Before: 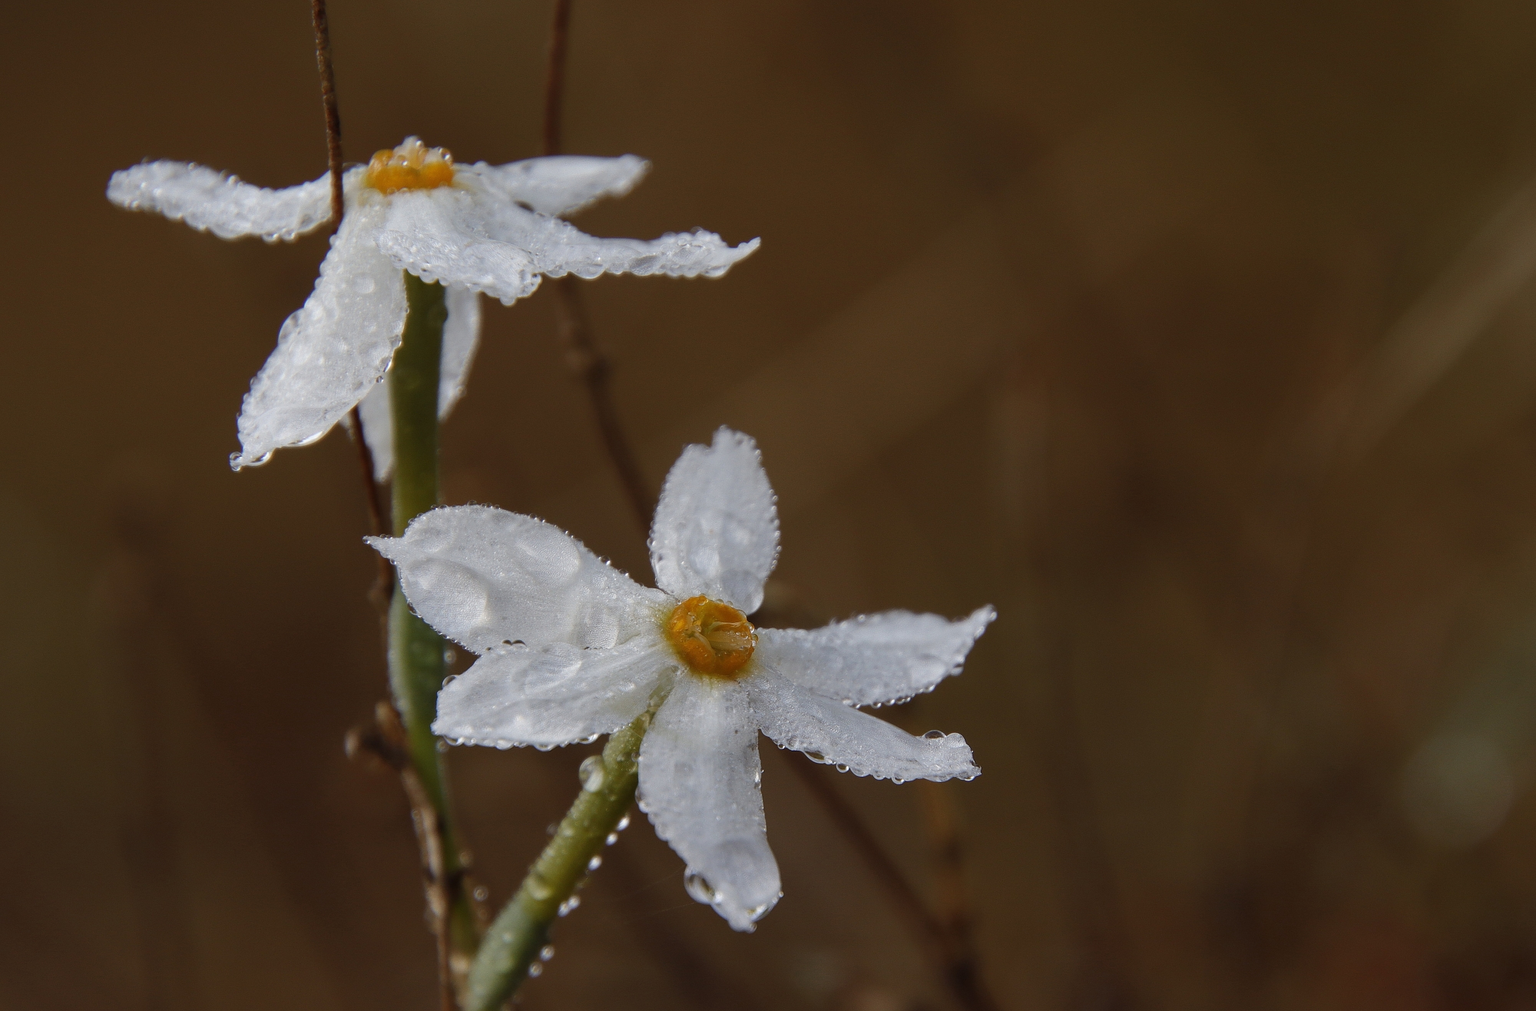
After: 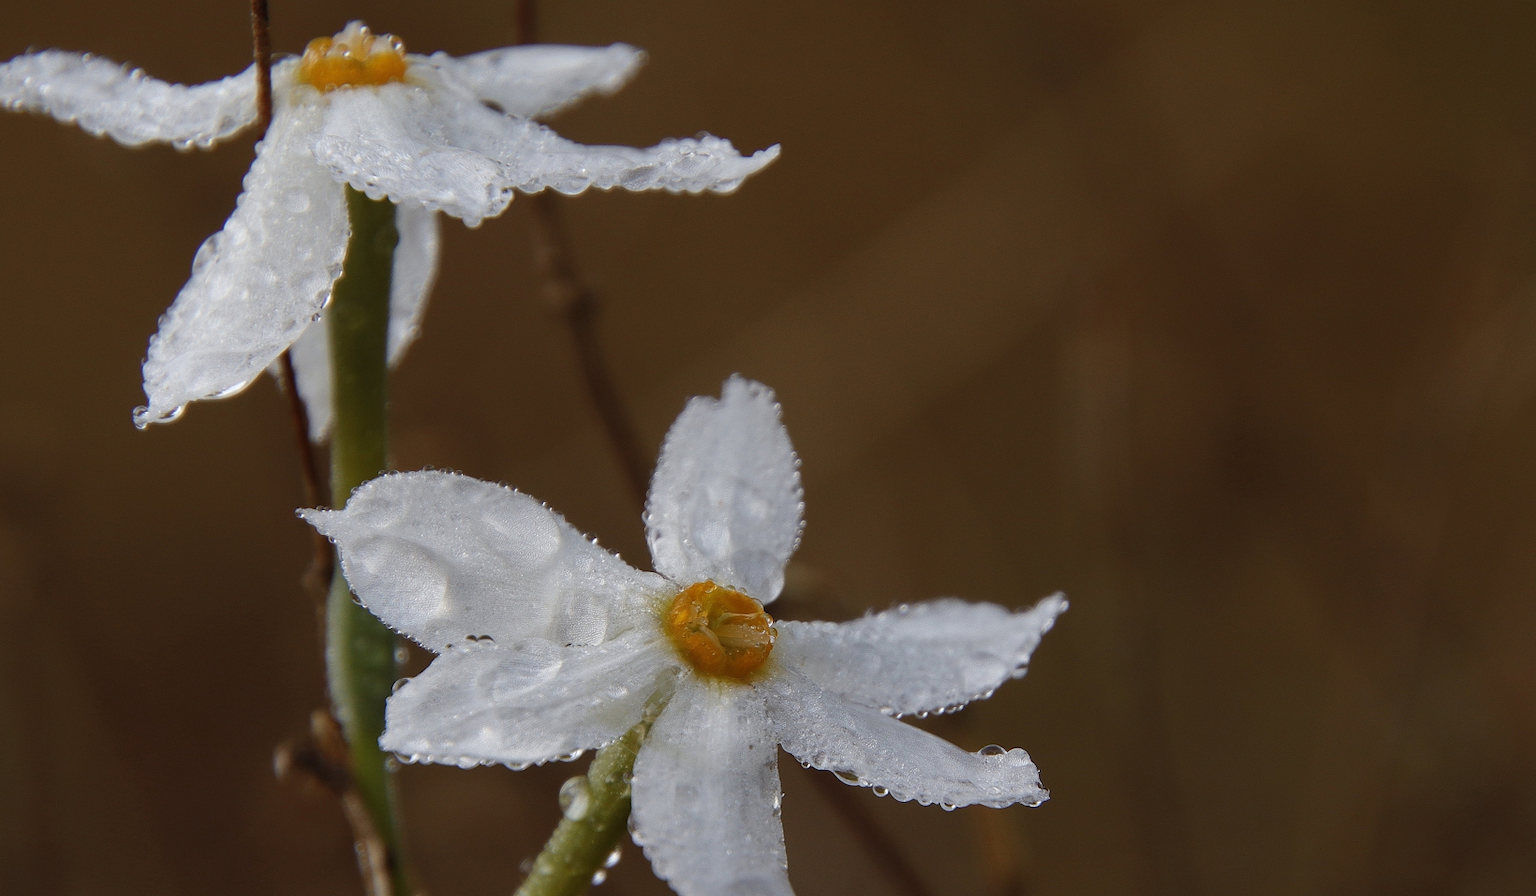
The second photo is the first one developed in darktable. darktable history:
tone equalizer: on, module defaults
crop: left 7.856%, top 11.836%, right 10.12%, bottom 15.387%
